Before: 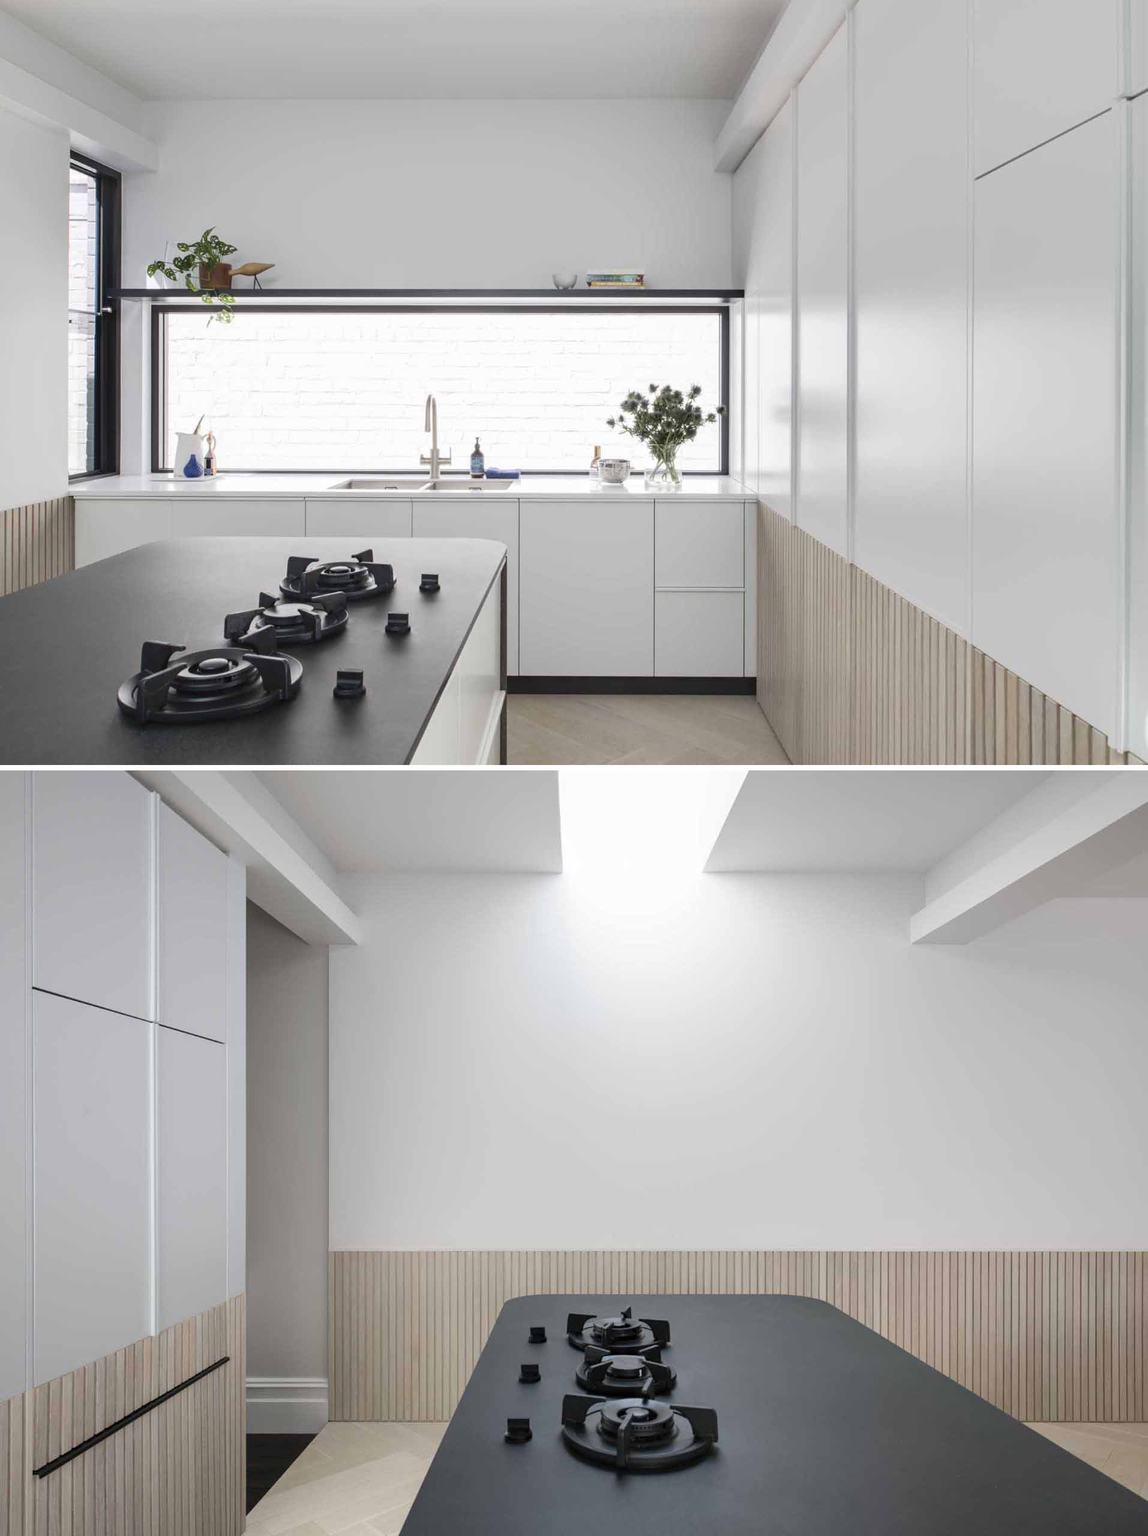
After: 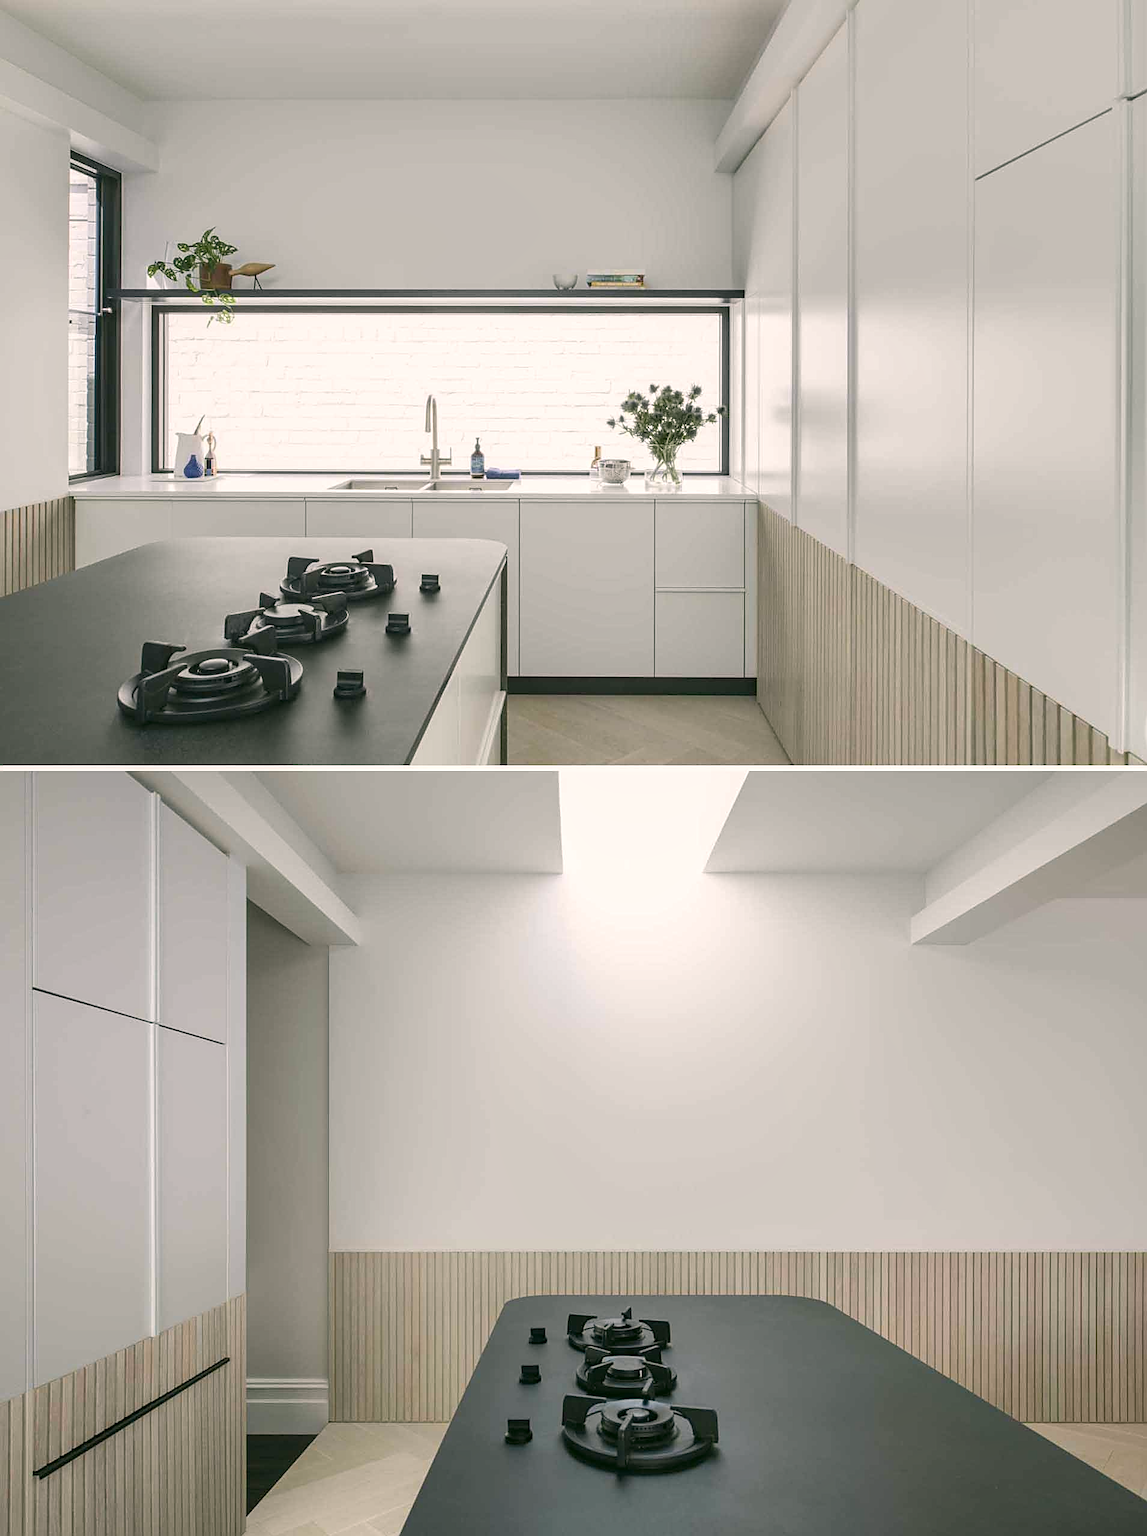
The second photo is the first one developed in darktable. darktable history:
color correction: highlights a* 4.33, highlights b* 4.94, shadows a* -8.03, shadows b* 4.58
sharpen: on, module defaults
local contrast: detail 109%
